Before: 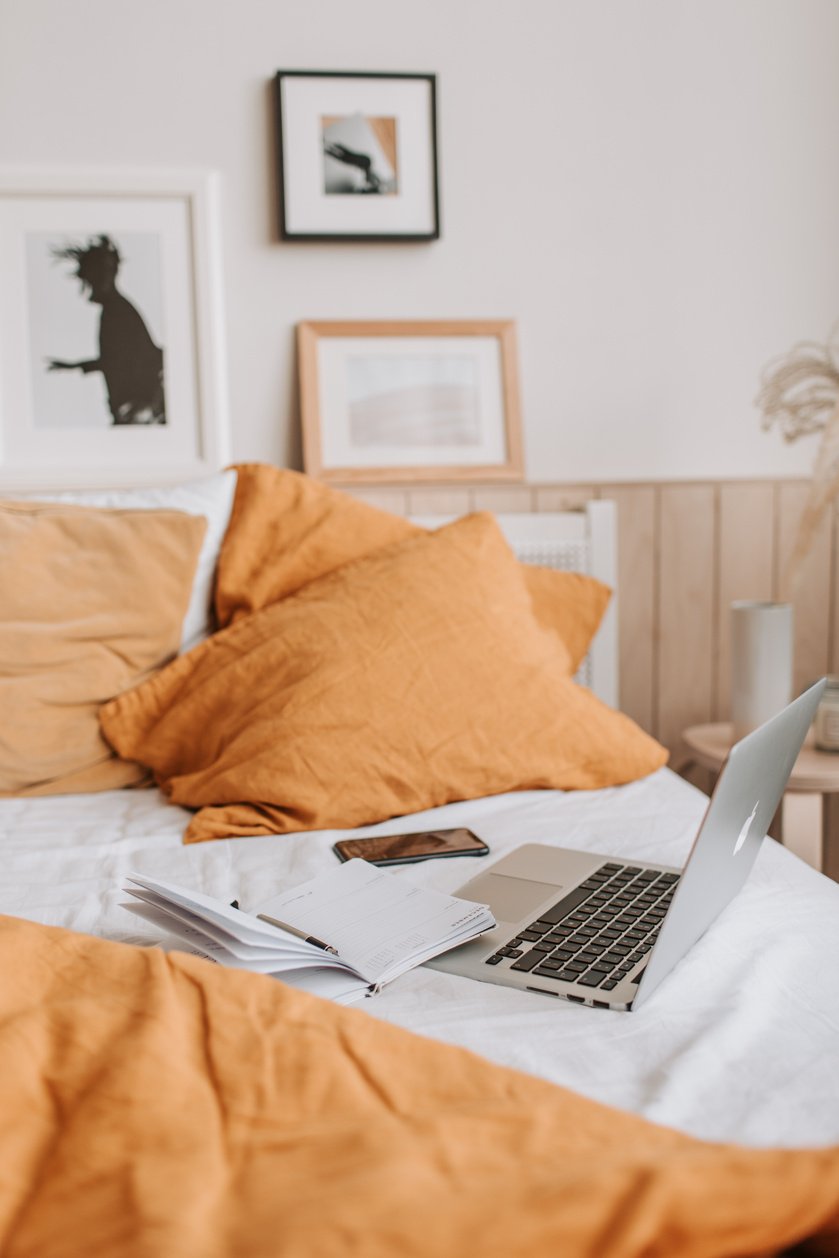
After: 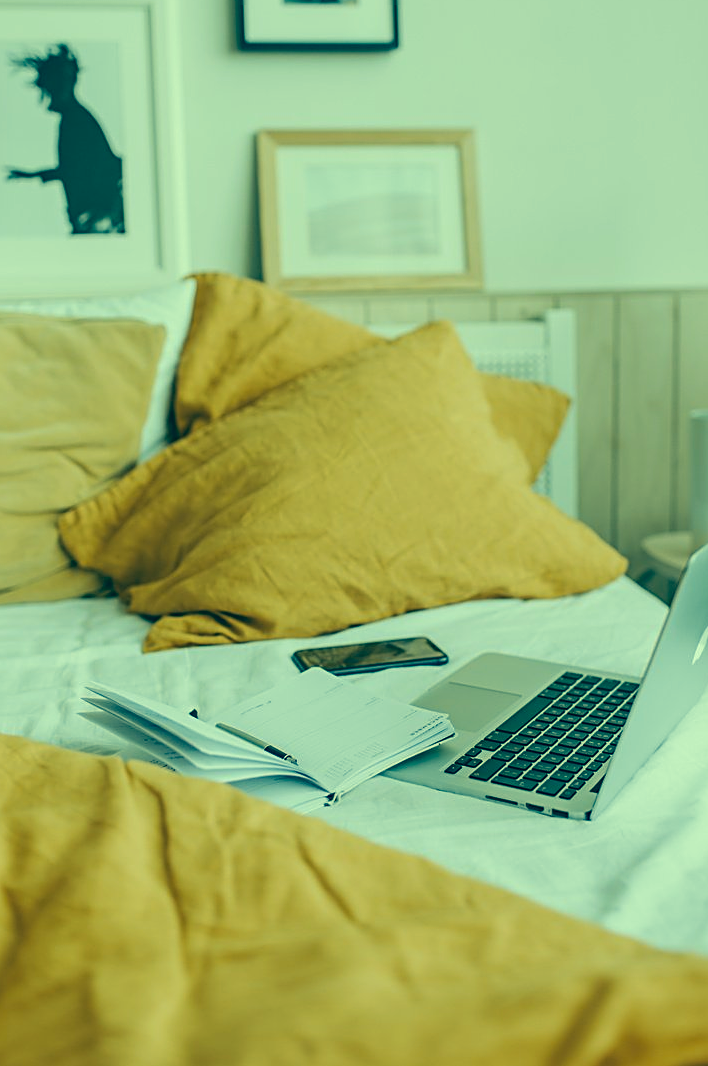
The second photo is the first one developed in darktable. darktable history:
color correction: highlights a* -15.17, highlights b* 39.76, shadows a* -39.37, shadows b* -25.95
crop and rotate: left 4.896%, top 15.256%, right 10.664%
color calibration: illuminant F (fluorescent), F source F9 (Cool White Deluxe 4150 K) – high CRI, x 0.374, y 0.373, temperature 4162.72 K
sharpen: on, module defaults
